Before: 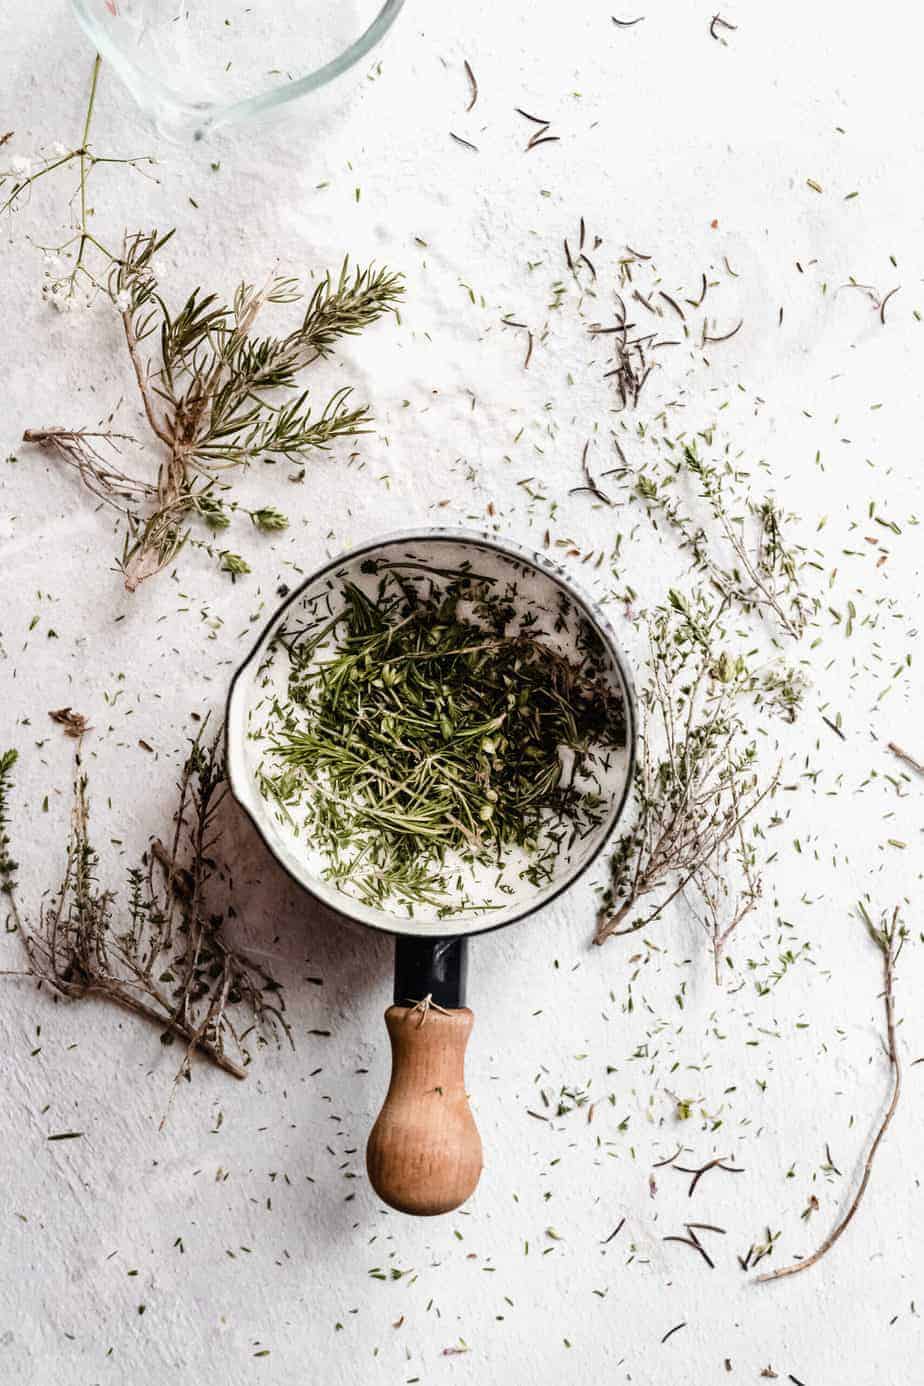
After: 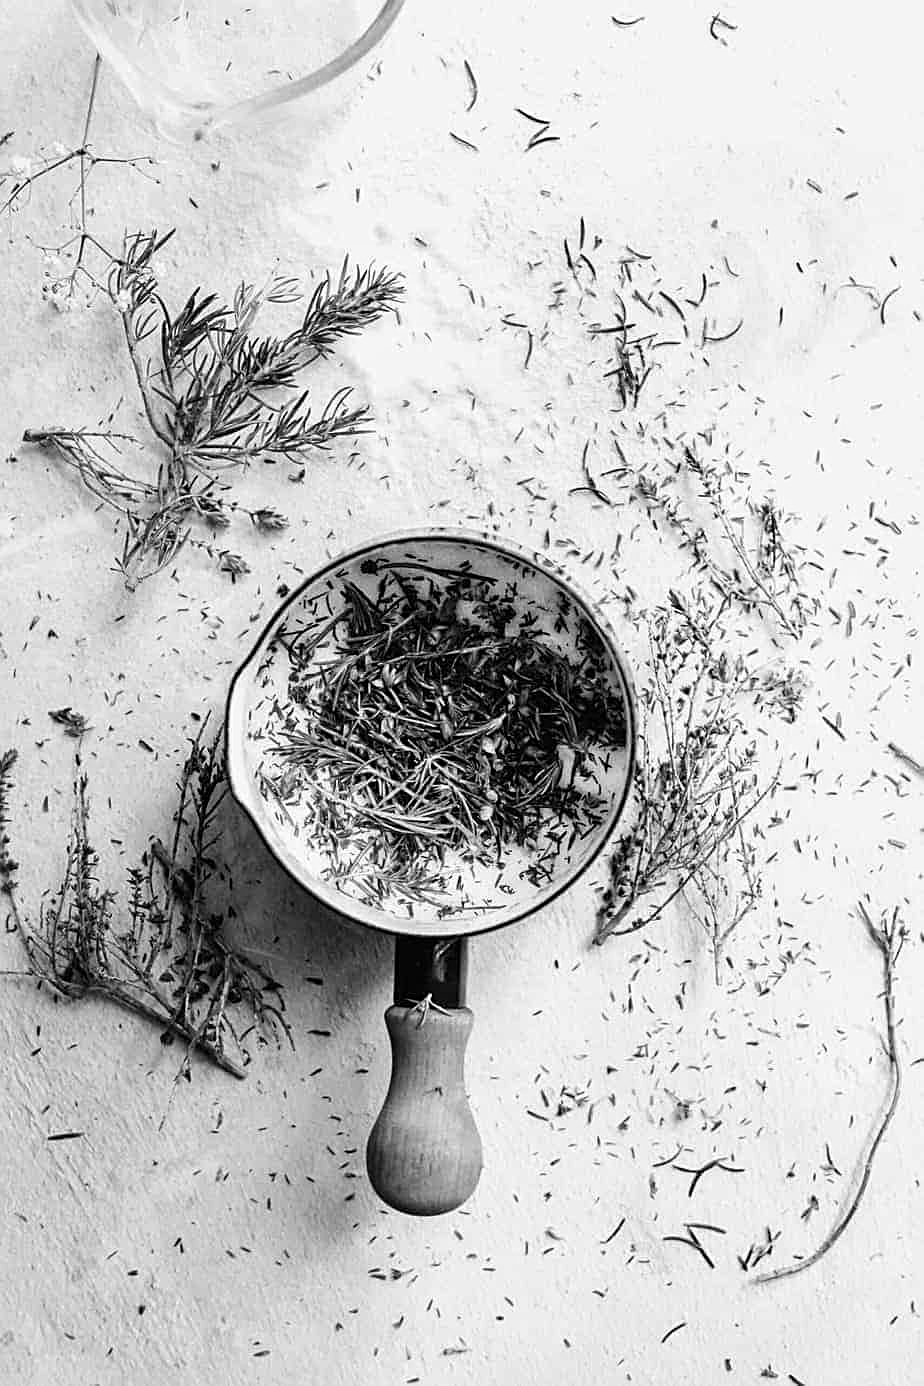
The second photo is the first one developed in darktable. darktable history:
monochrome: a -6.99, b 35.61, size 1.4
sharpen: on, module defaults
